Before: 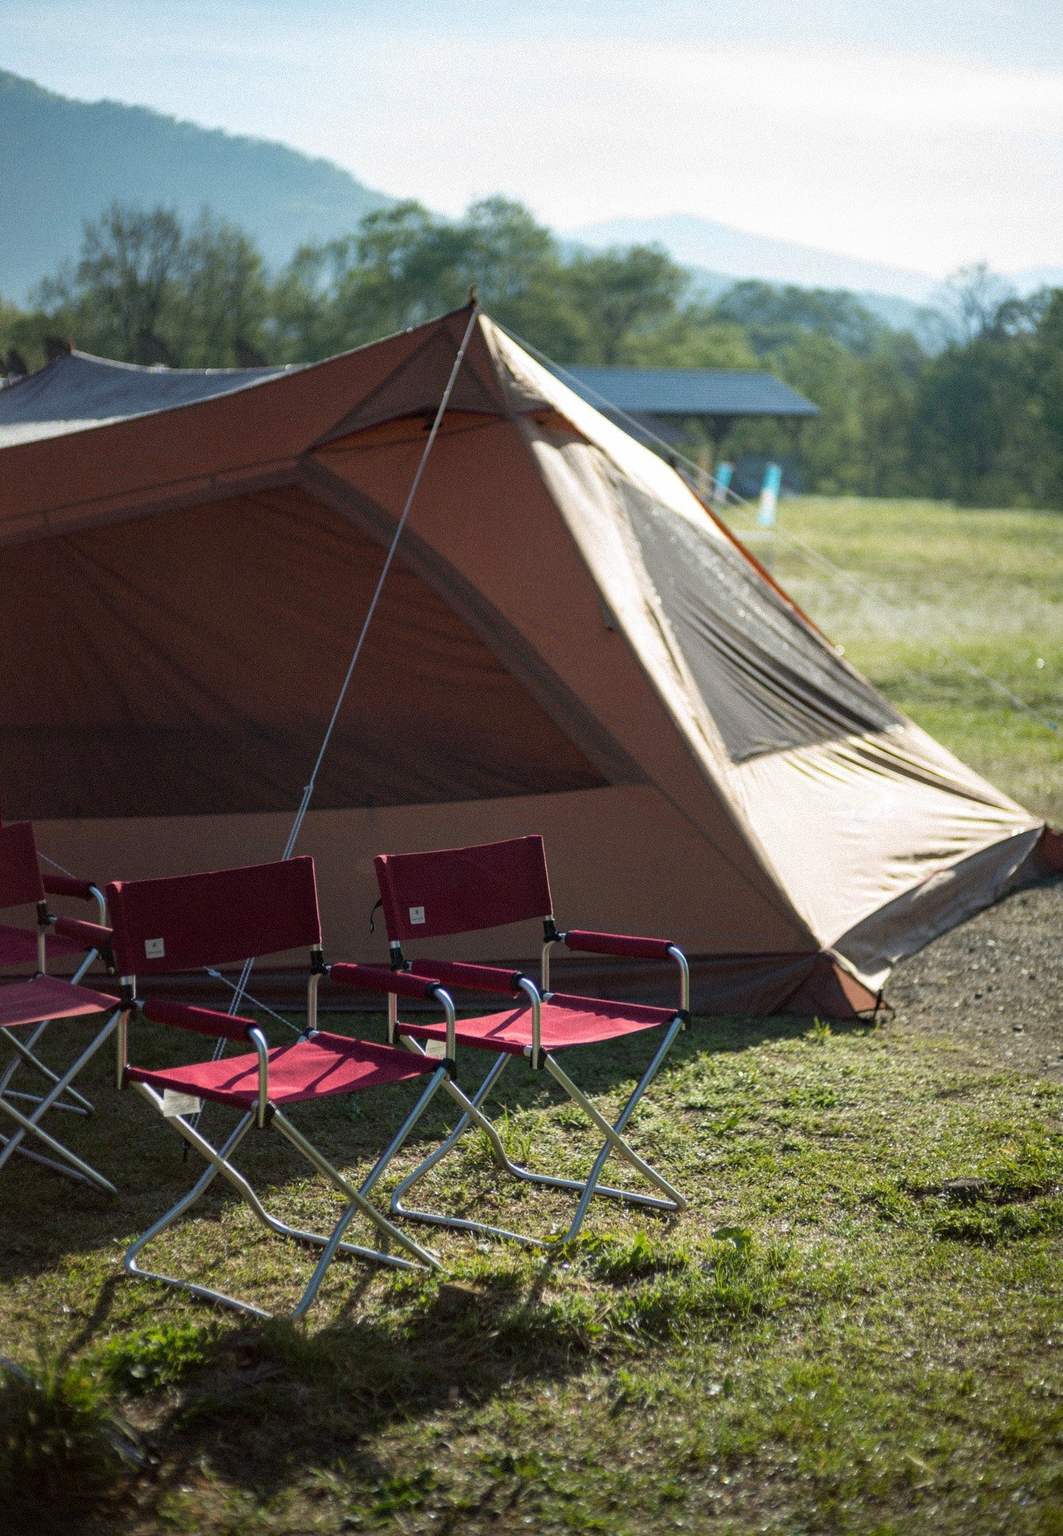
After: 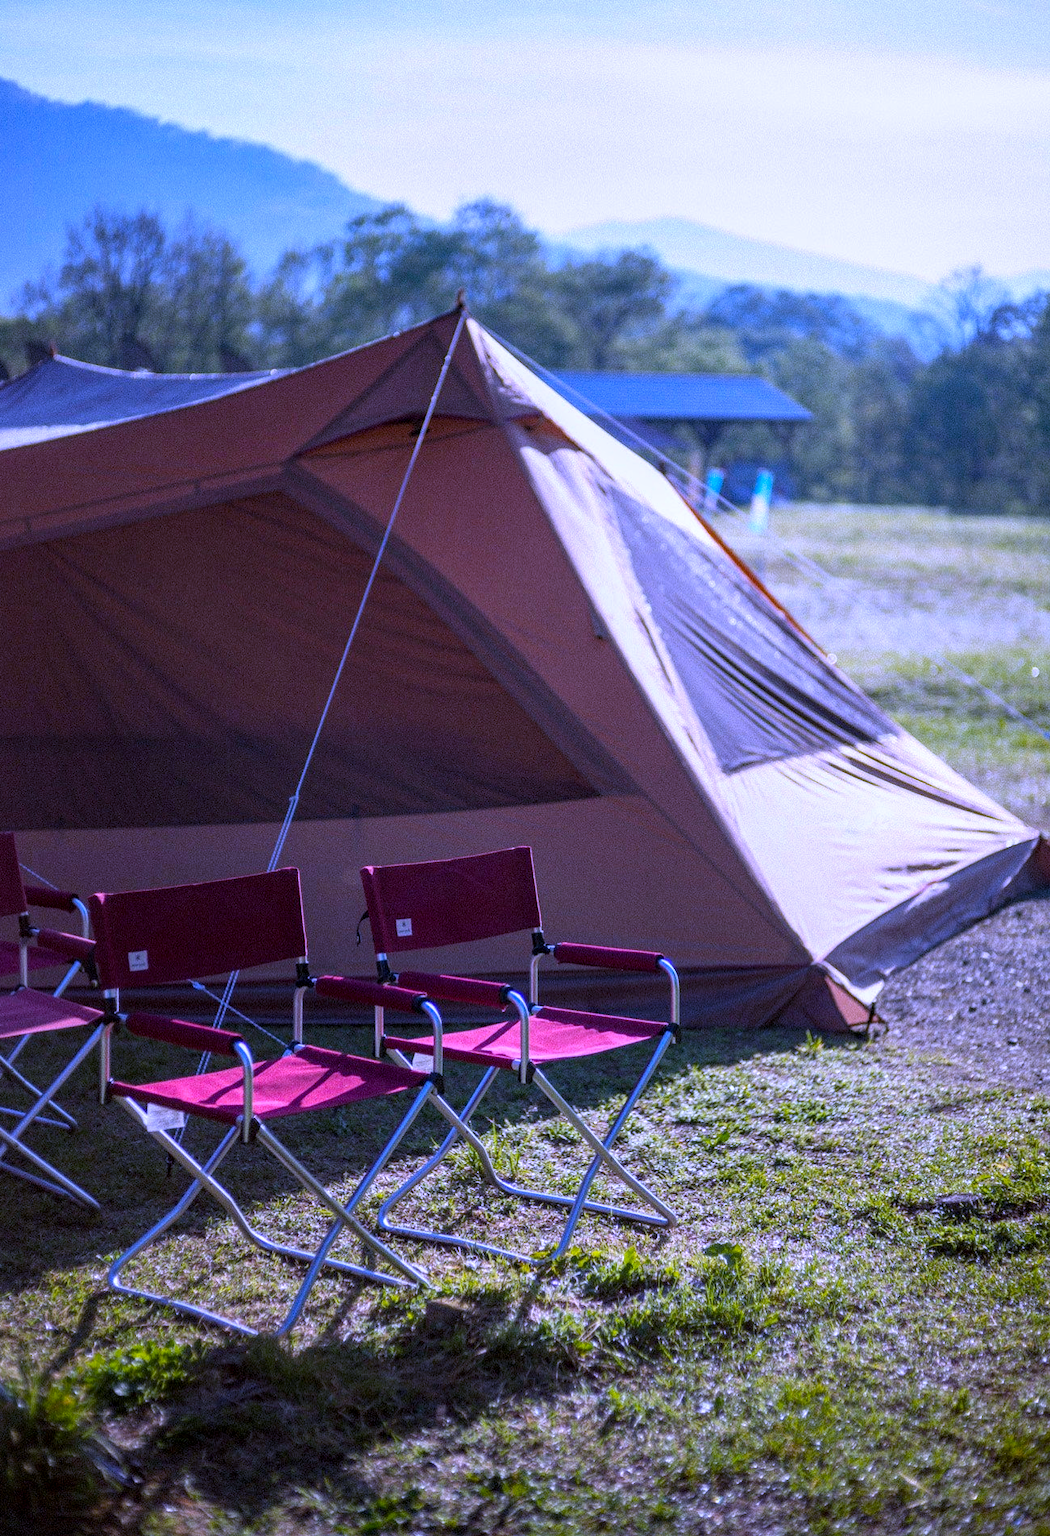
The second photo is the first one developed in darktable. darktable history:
crop and rotate: left 1.774%, right 0.633%, bottom 1.28%
local contrast: on, module defaults
color balance rgb: perceptual saturation grading › global saturation 20%, global vibrance 20%
white balance: red 0.98, blue 1.61
